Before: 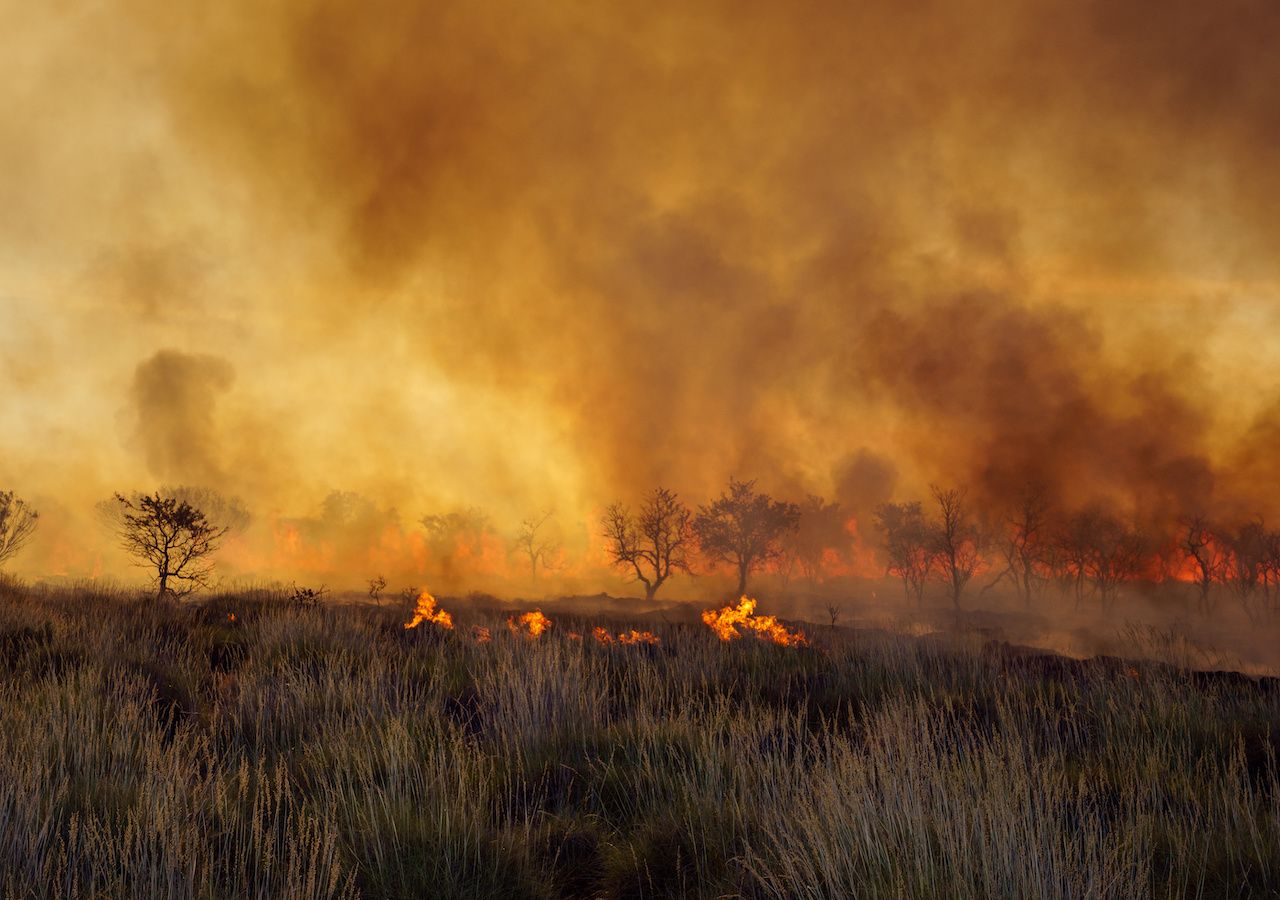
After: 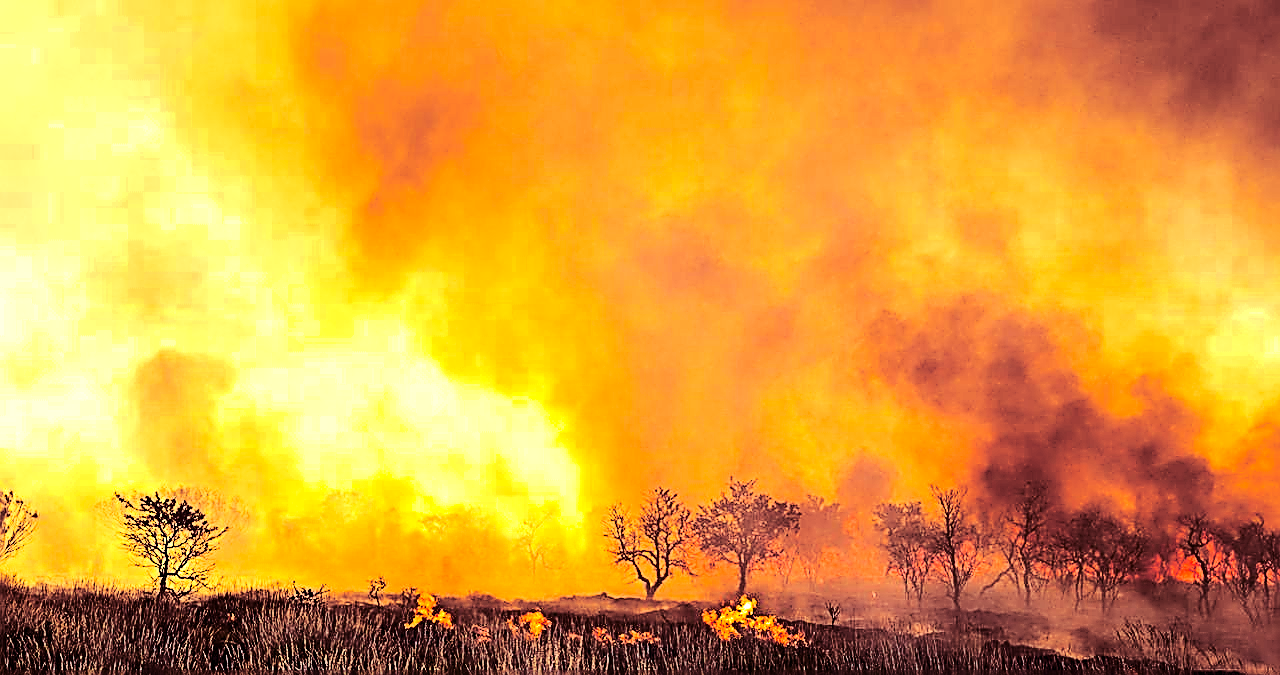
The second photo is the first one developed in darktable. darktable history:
exposure: exposure 0.426 EV, compensate highlight preservation false
color zones: curves: ch0 [(0, 0.485) (0.178, 0.476) (0.261, 0.623) (0.411, 0.403) (0.708, 0.603) (0.934, 0.412)]; ch1 [(0.003, 0.485) (0.149, 0.496) (0.229, 0.584) (0.326, 0.551) (0.484, 0.262) (0.757, 0.643)]
split-toning: highlights › hue 187.2°, highlights › saturation 0.83, balance -68.05, compress 56.43%
crop: bottom 24.967%
sharpen: amount 1.861
contrast brightness saturation: contrast 0.32, brightness -0.08, saturation 0.17
haze removal: compatibility mode true, adaptive false
base curve: curves: ch0 [(0, 0) (0.025, 0.046) (0.112, 0.277) (0.467, 0.74) (0.814, 0.929) (1, 0.942)]
